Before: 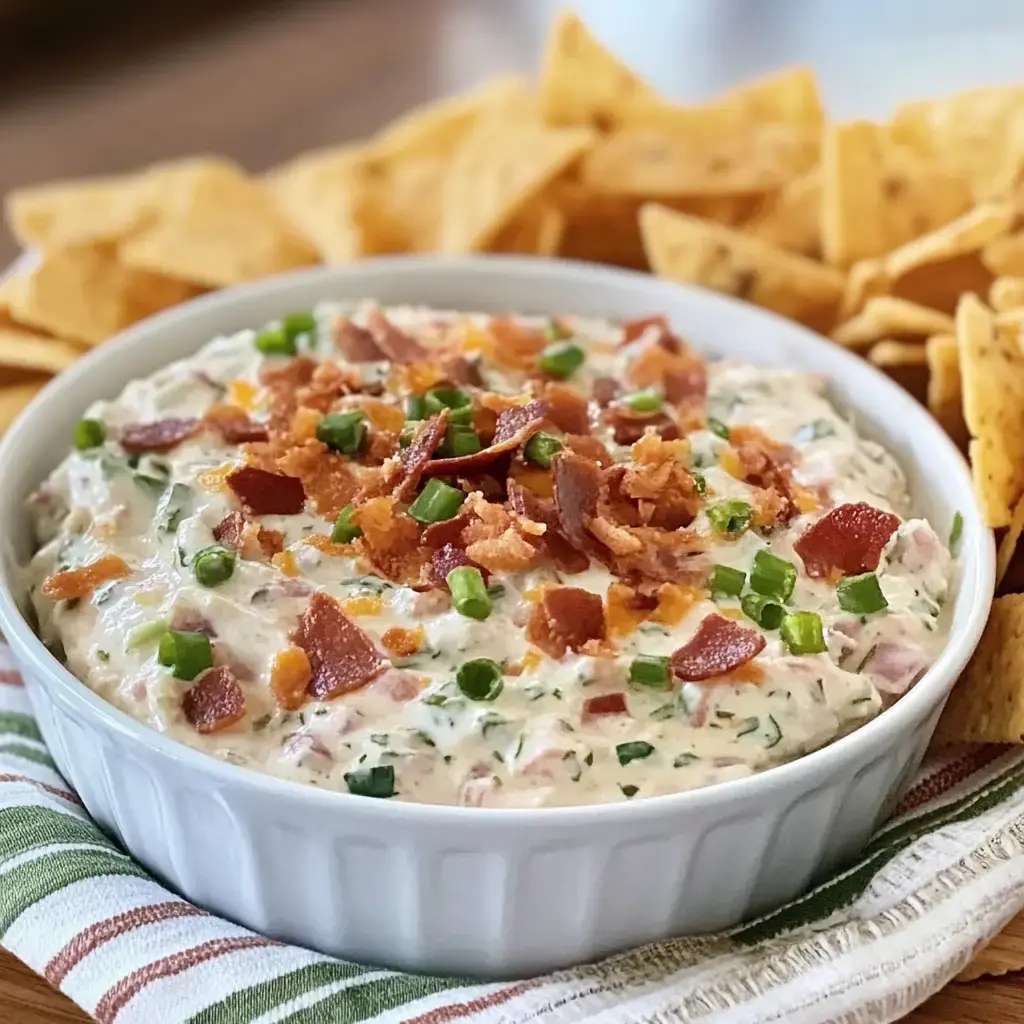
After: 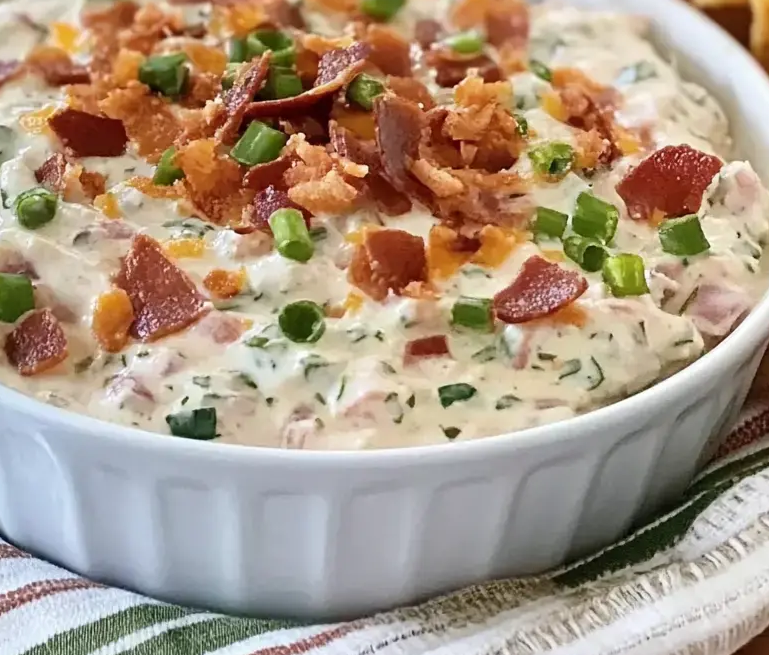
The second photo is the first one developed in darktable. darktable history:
crop and rotate: left 17.385%, top 35.044%, right 7.508%, bottom 0.985%
